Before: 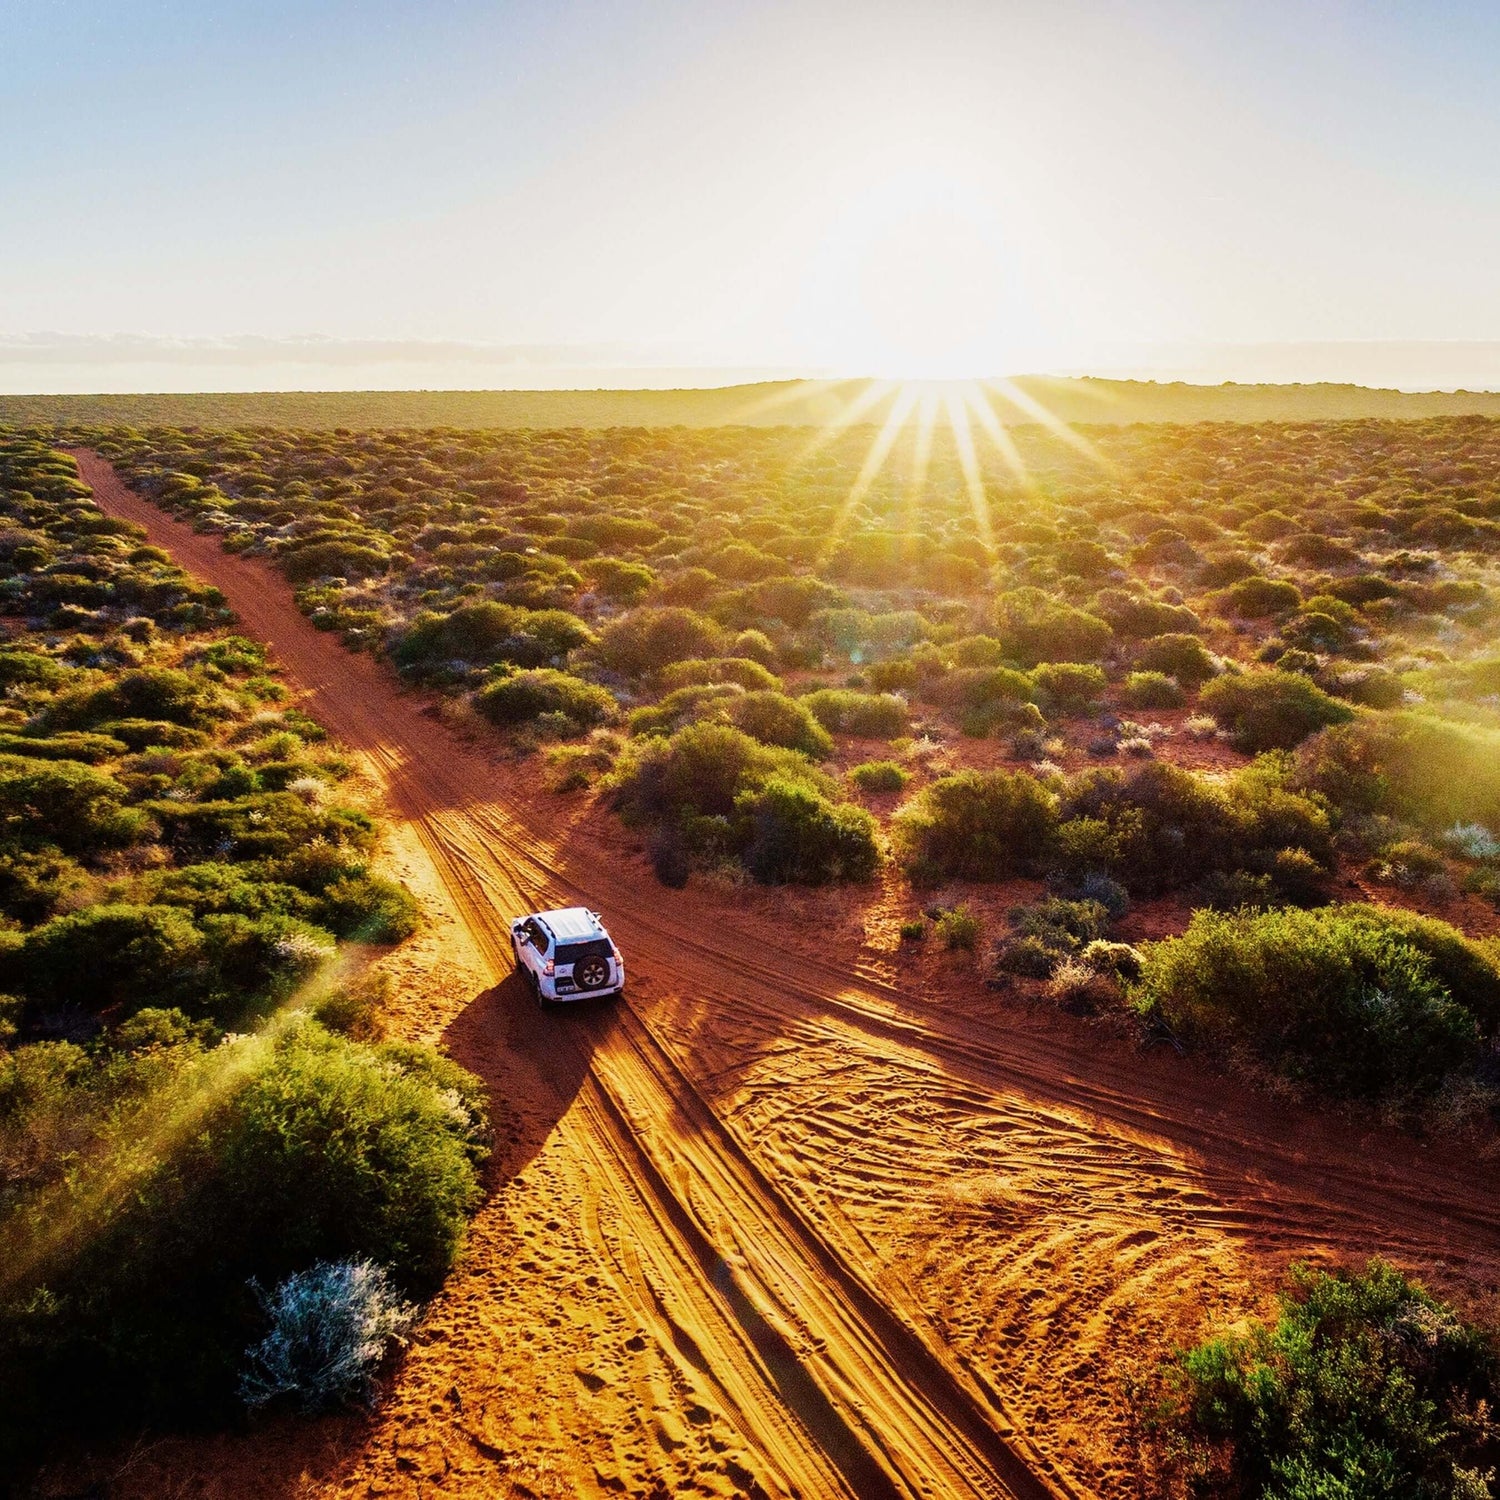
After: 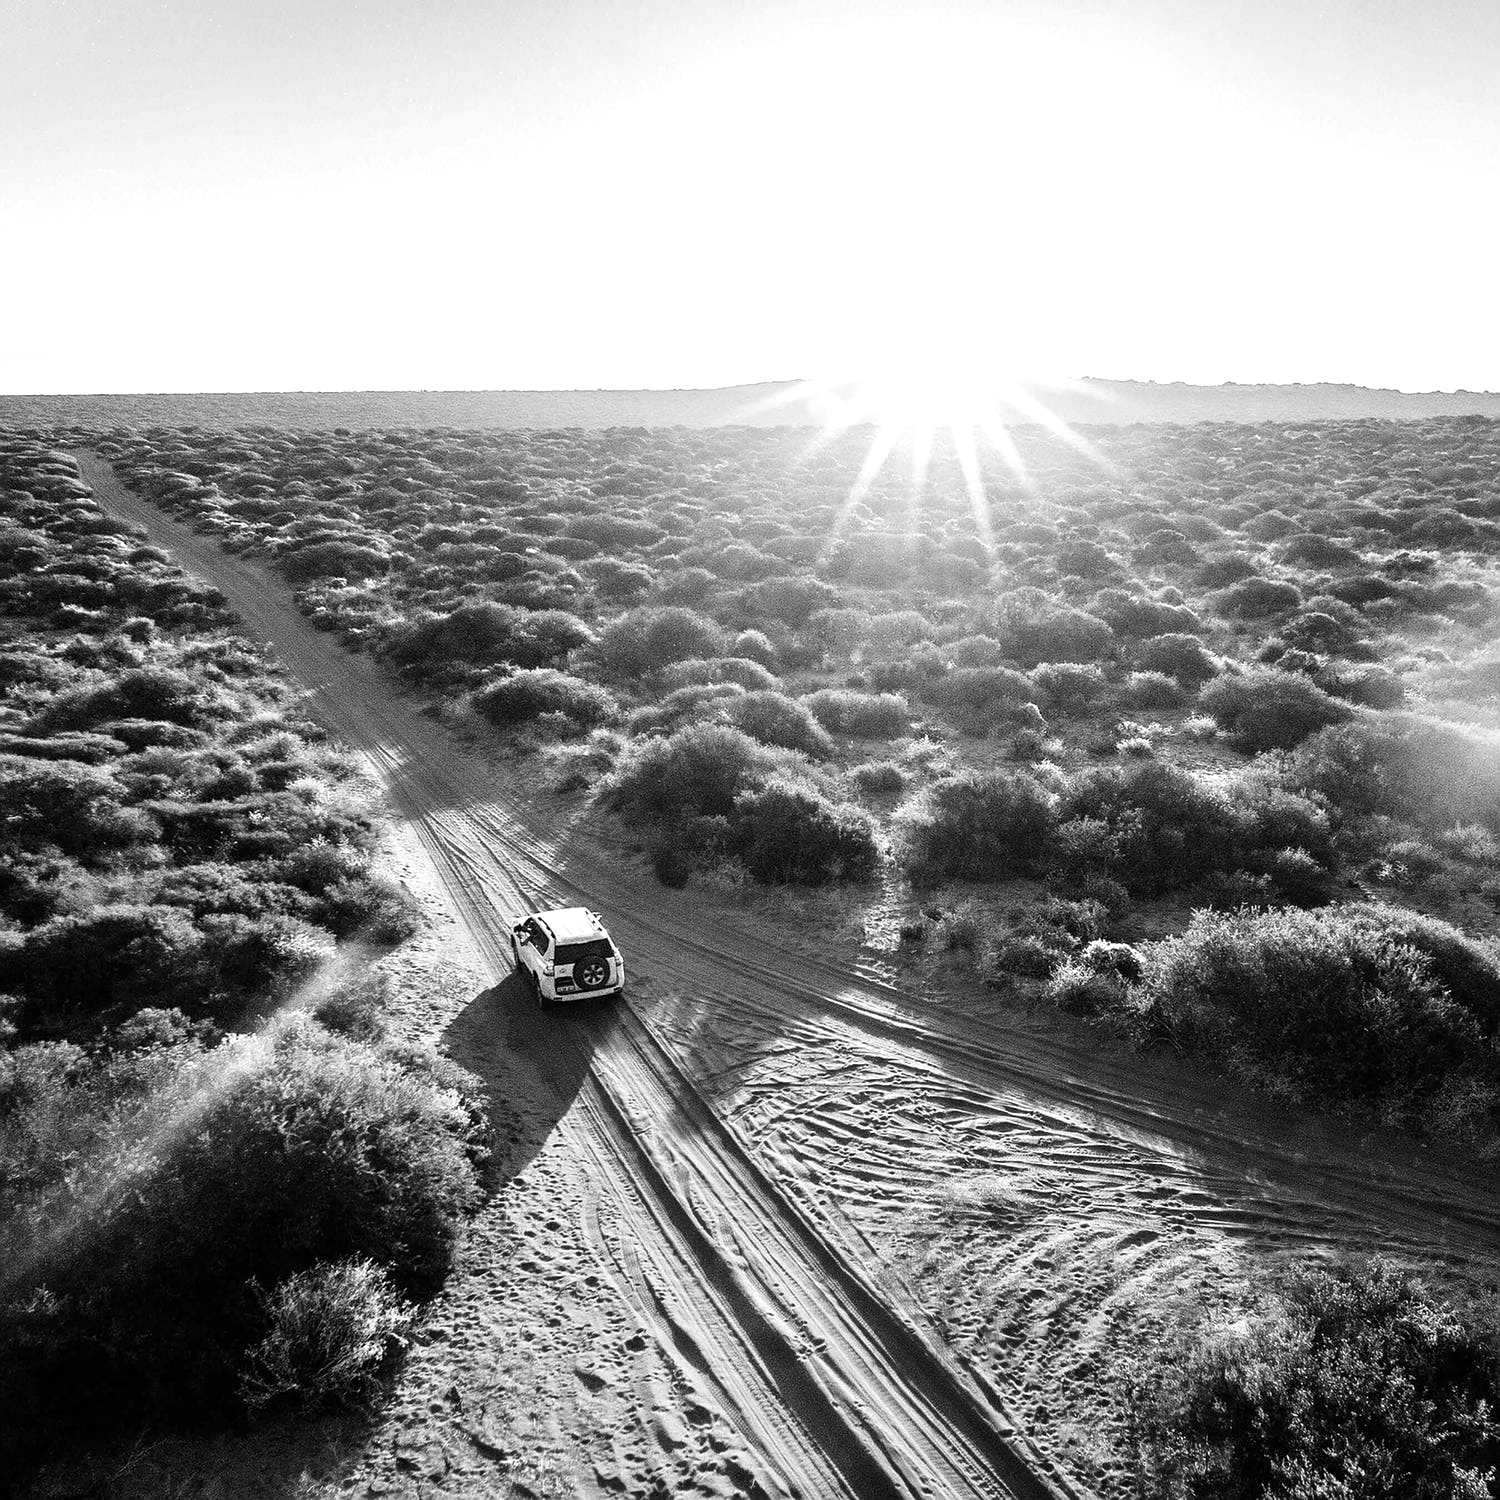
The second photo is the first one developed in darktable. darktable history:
exposure: exposure 0.493 EV, compensate highlight preservation false
contrast brightness saturation: saturation -0.05
monochrome: on, module defaults
sharpen: radius 1
